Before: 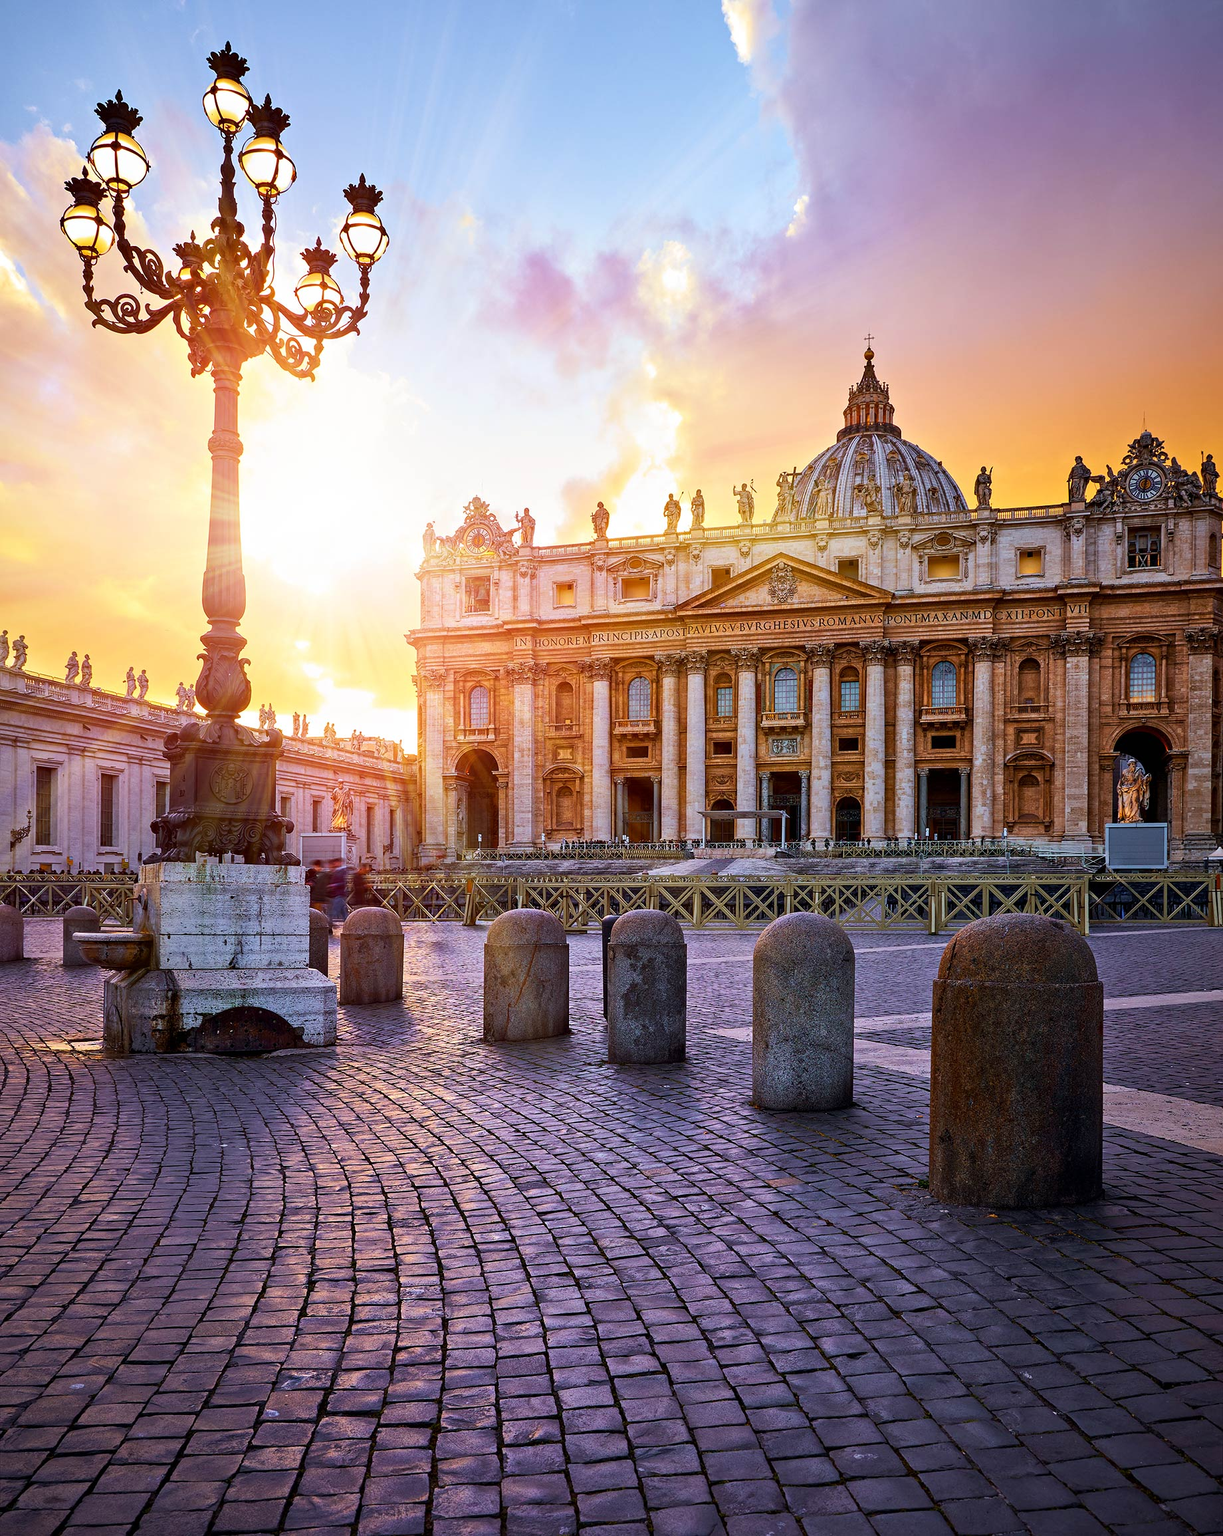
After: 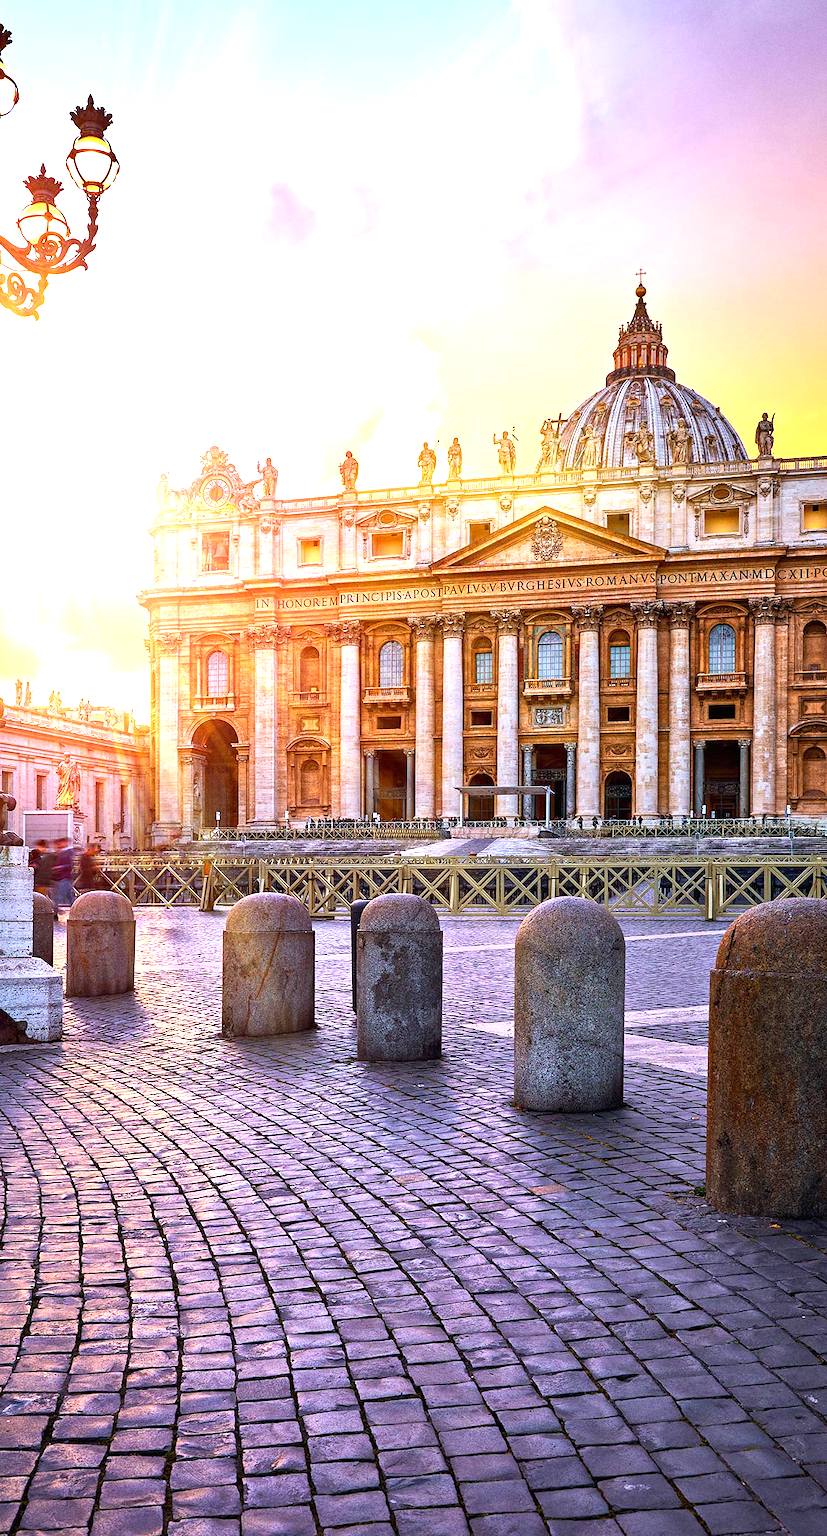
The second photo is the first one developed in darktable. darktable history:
grain: coarseness 0.09 ISO
exposure: black level correction 0, exposure 1 EV, compensate exposure bias true, compensate highlight preservation false
crop and rotate: left 22.918%, top 5.629%, right 14.711%, bottom 2.247%
